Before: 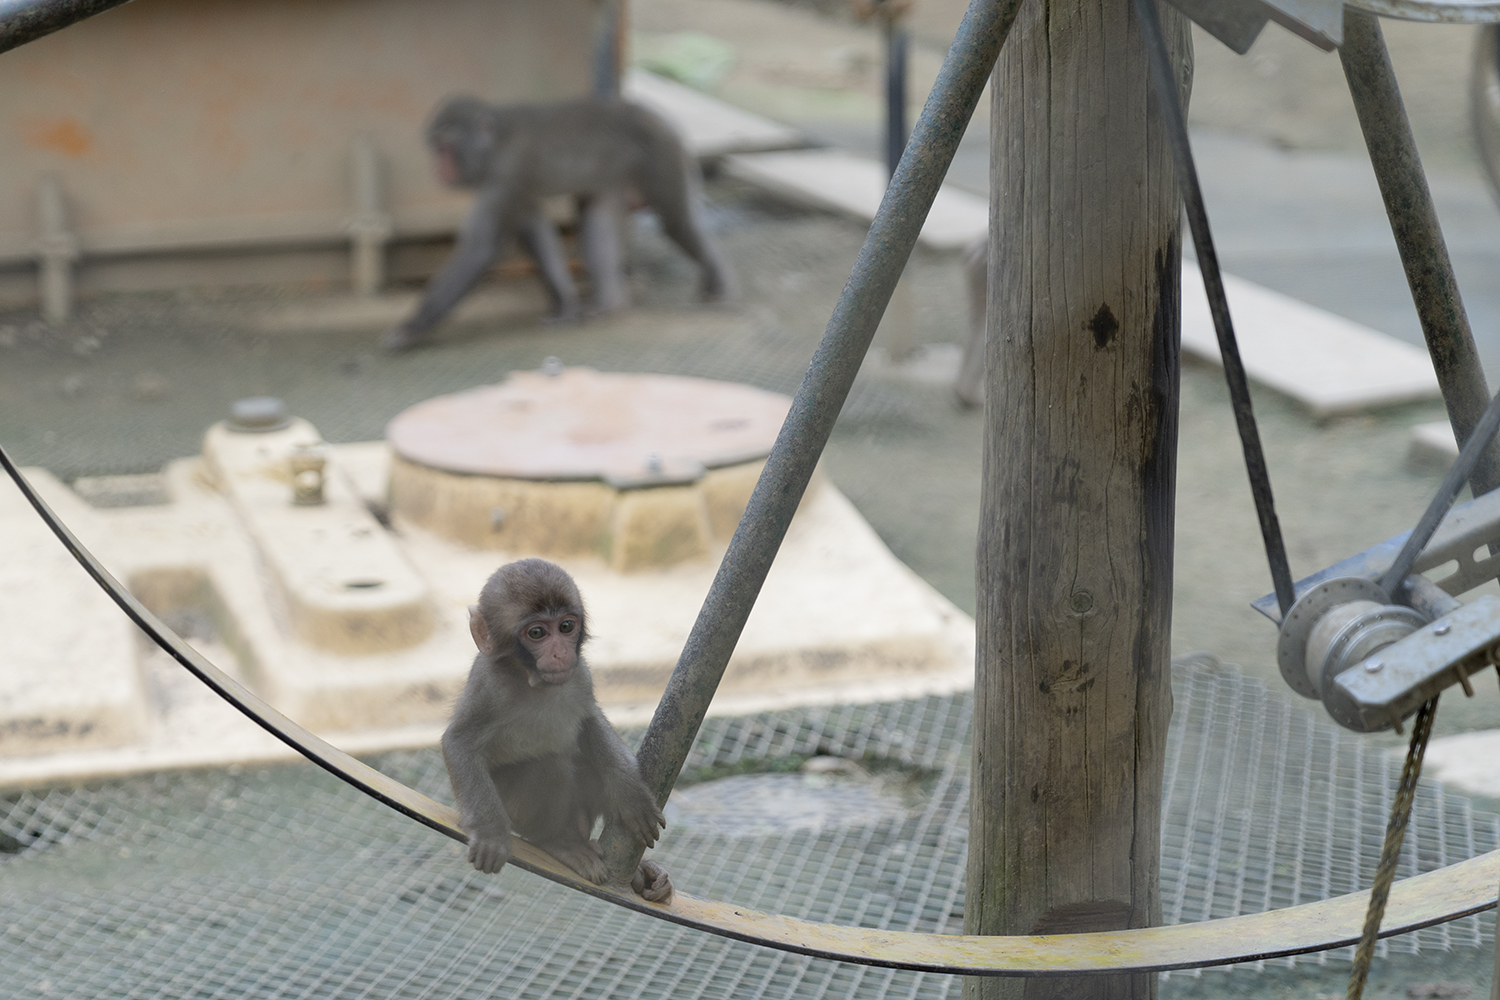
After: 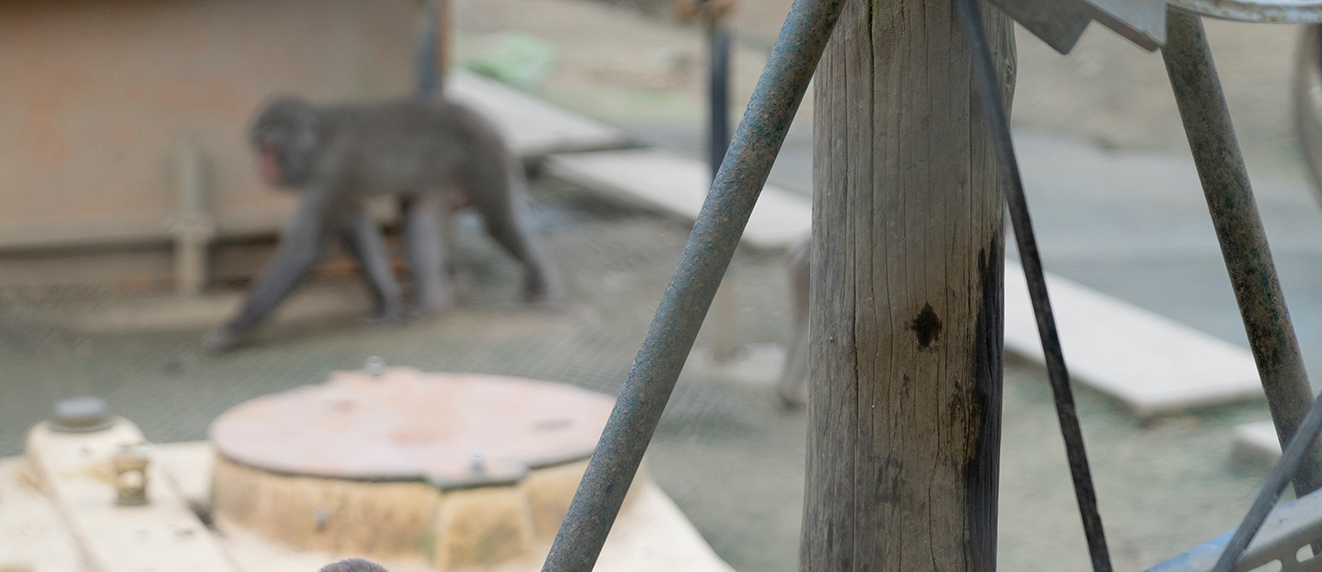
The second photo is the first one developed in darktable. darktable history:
crop and rotate: left 11.812%, bottom 42.776%
